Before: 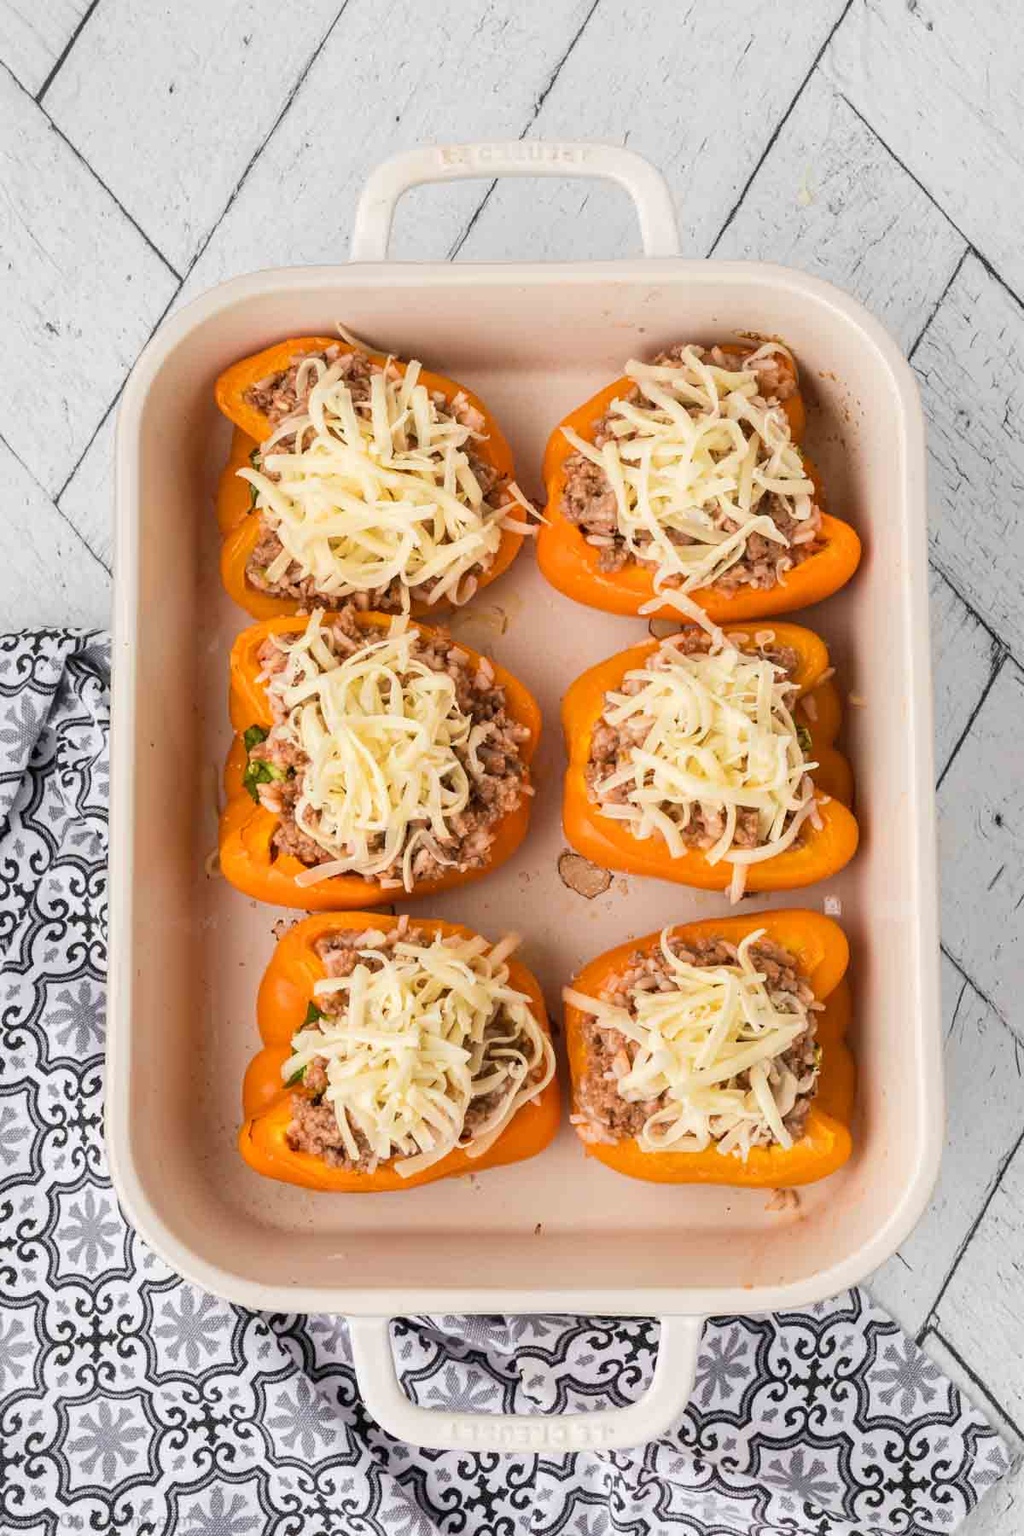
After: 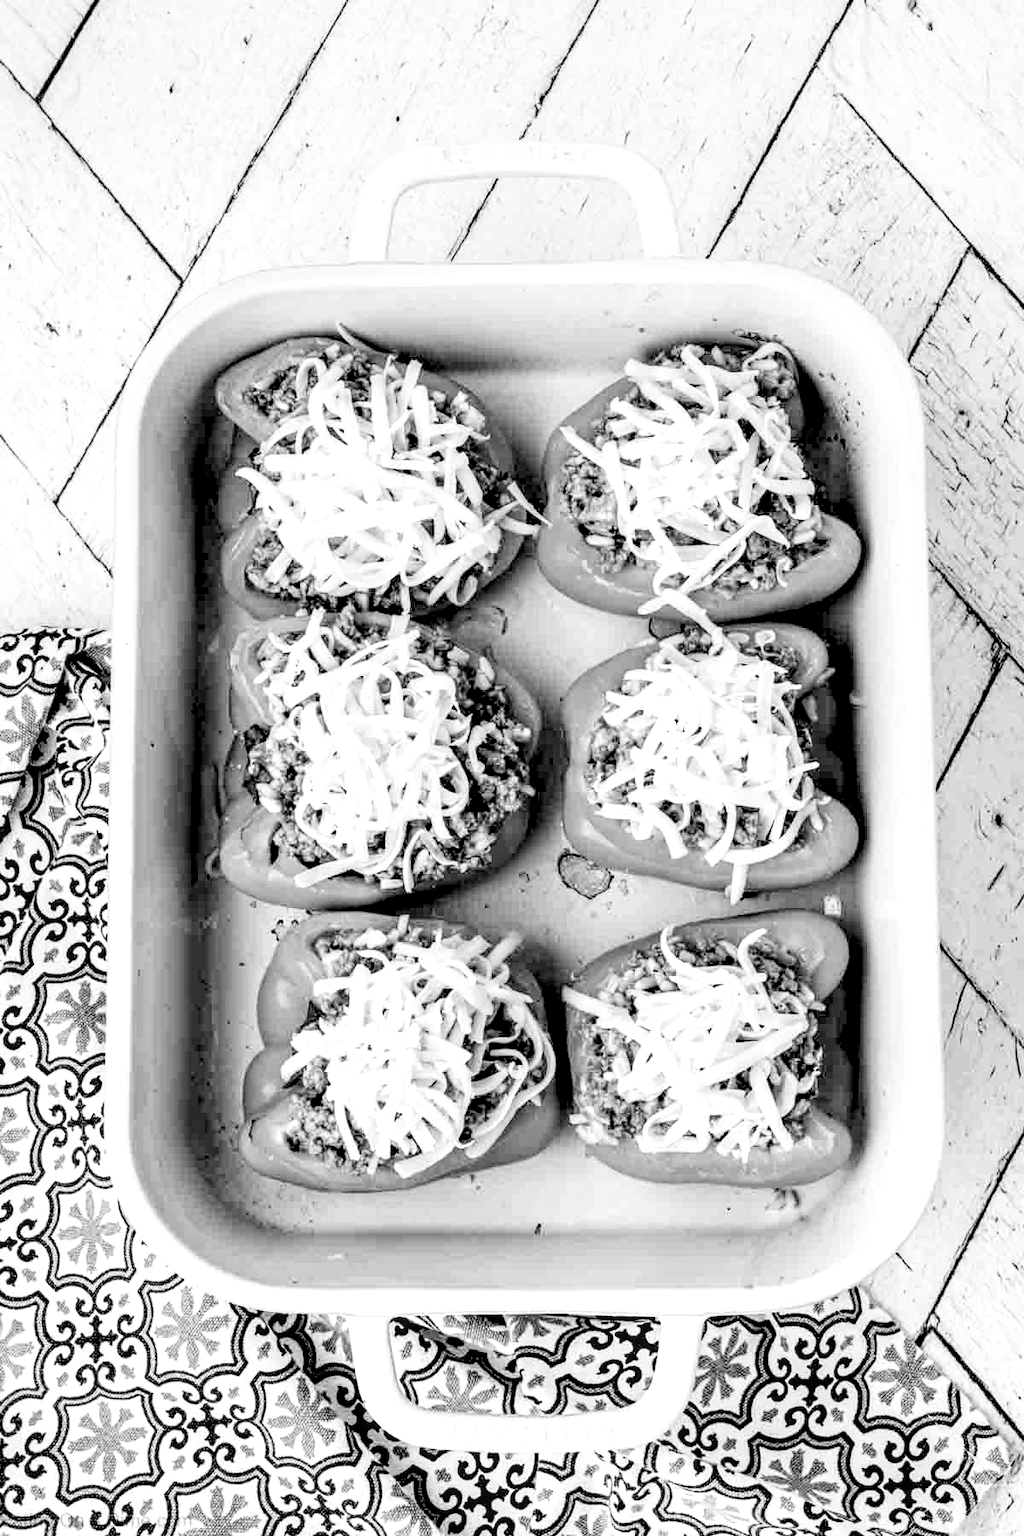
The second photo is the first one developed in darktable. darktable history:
exposure: black level correction 0.035, exposure 0.904 EV, compensate highlight preservation false
filmic rgb: black relative exposure -5.1 EV, white relative exposure 3.5 EV, hardness 3.17, contrast 1.298, highlights saturation mix -49.97%, preserve chrominance no, color science v5 (2021), iterations of high-quality reconstruction 0
local contrast: highlights 78%, shadows 56%, detail 173%, midtone range 0.425
haze removal: strength 0.28, distance 0.25, compatibility mode true, adaptive false
